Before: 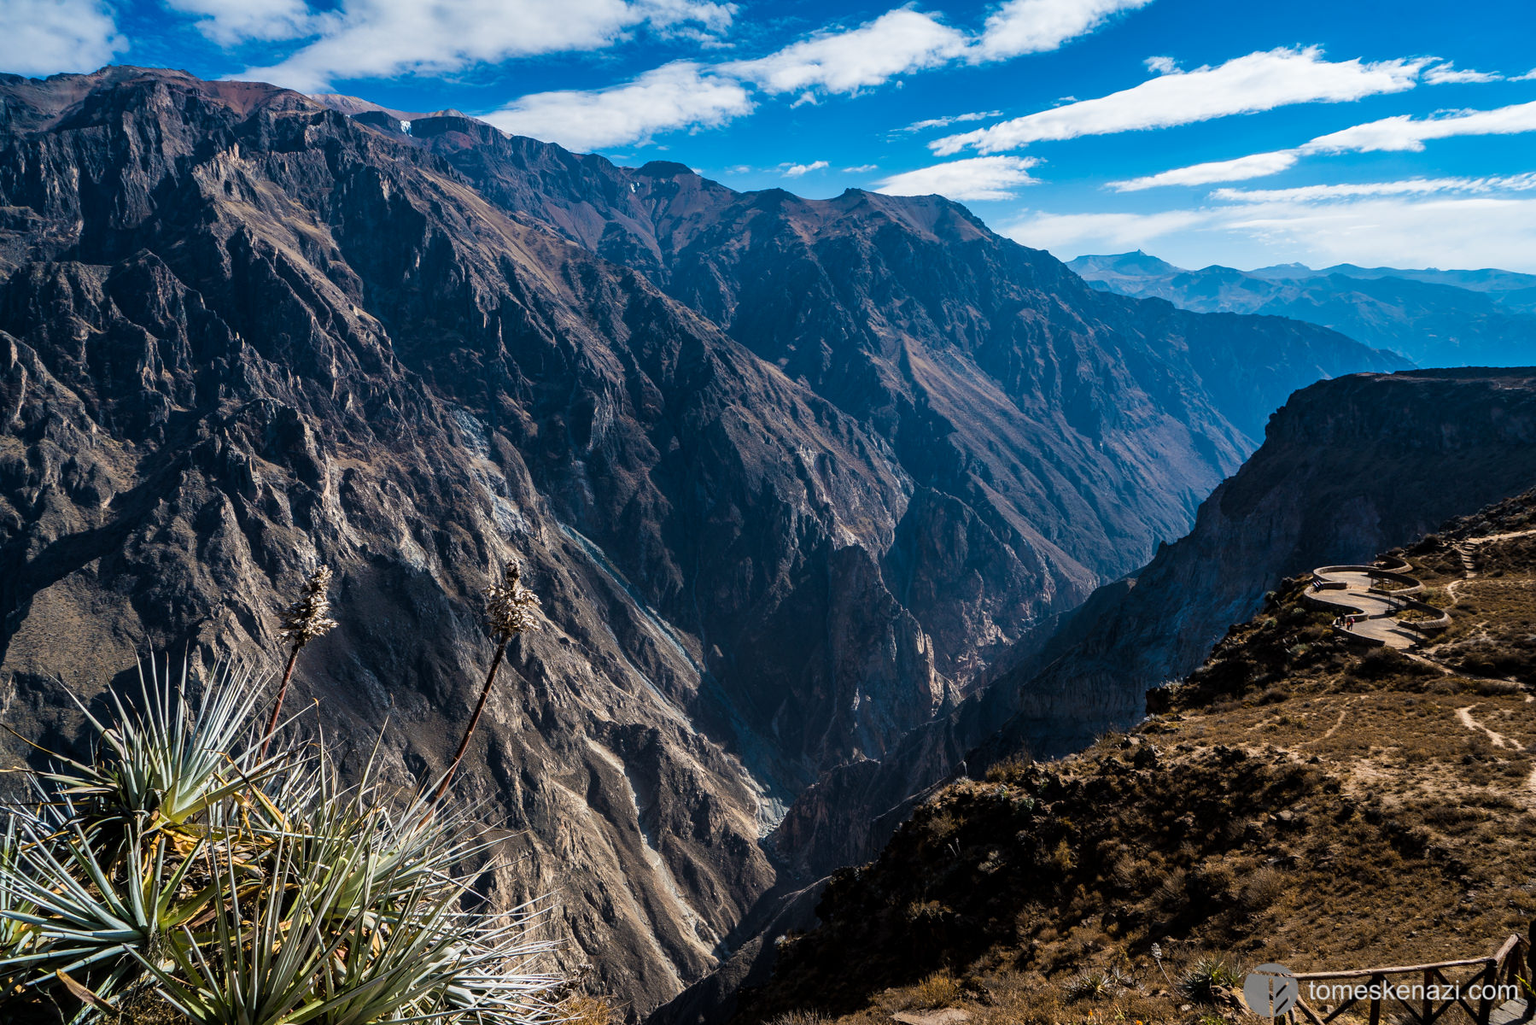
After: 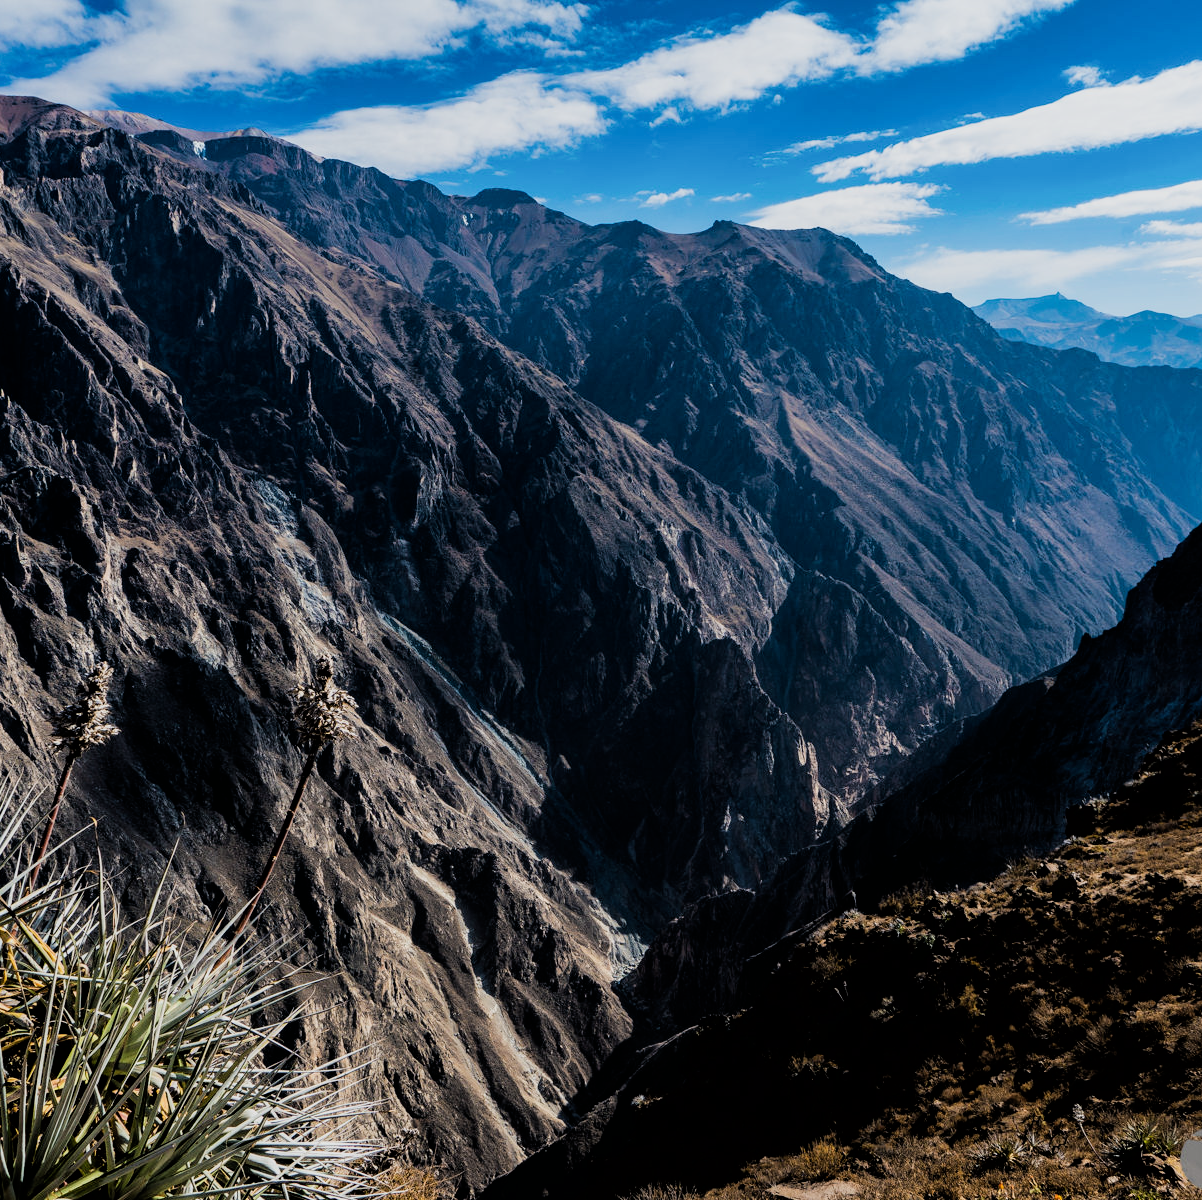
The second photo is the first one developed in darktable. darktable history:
crop: left 15.377%, right 17.803%
filmic rgb: black relative exposure -5.13 EV, white relative exposure 3.51 EV, threshold 3.01 EV, hardness 3.16, contrast 1.184, highlights saturation mix -49.1%, enable highlight reconstruction true
